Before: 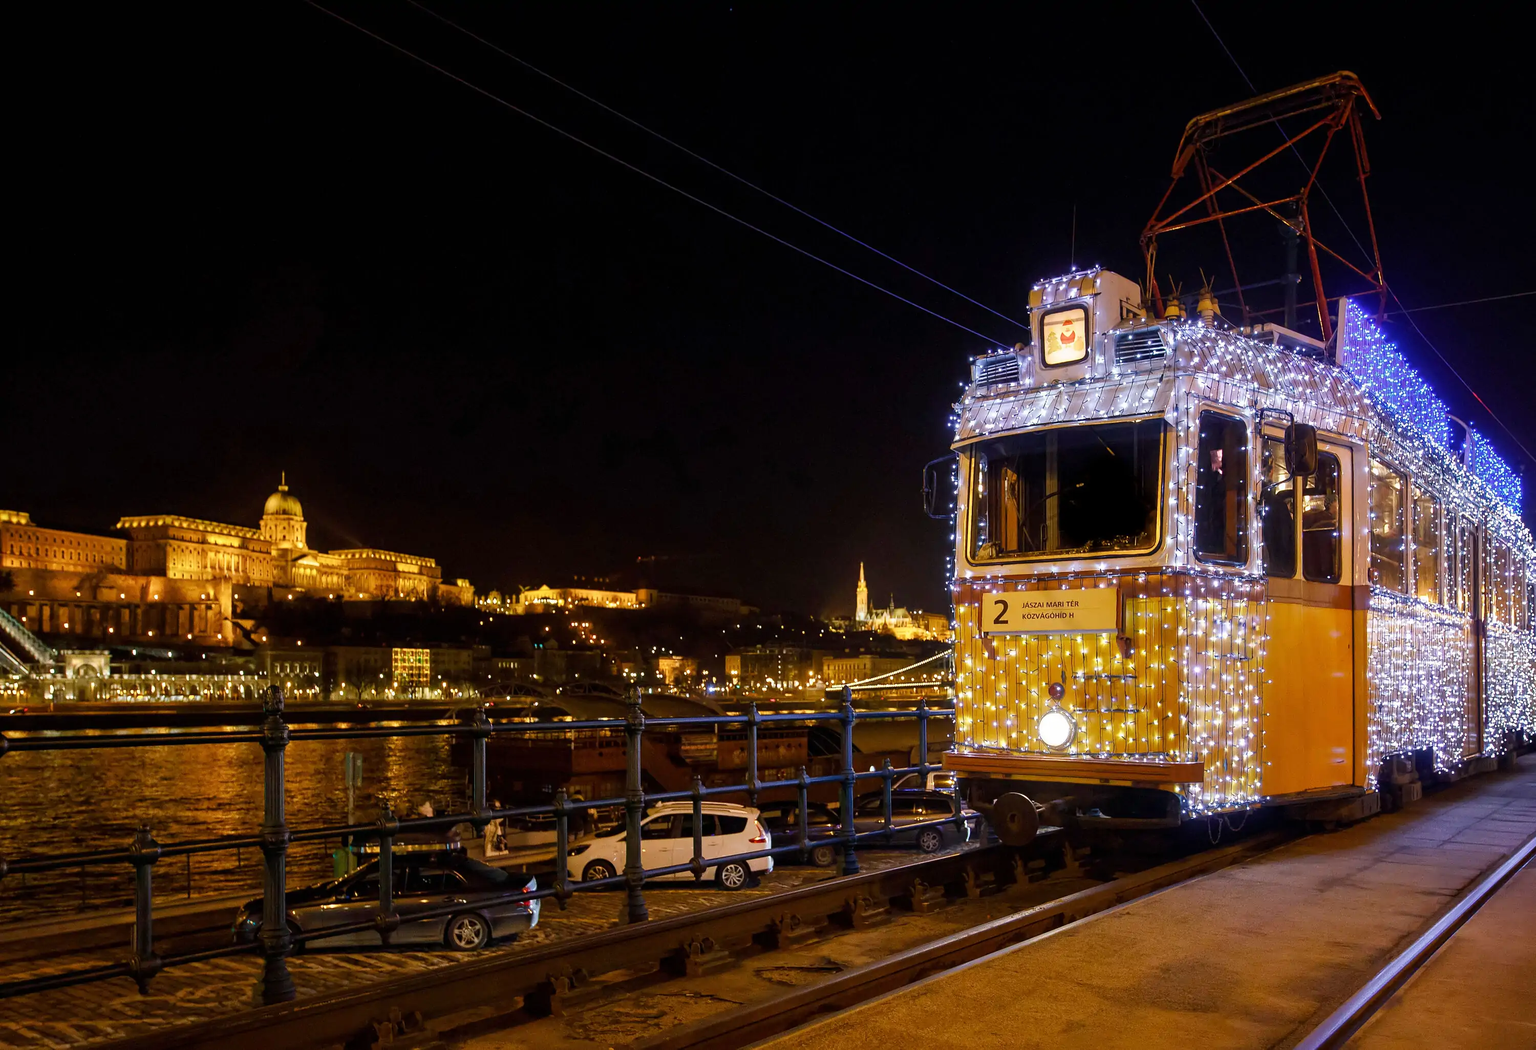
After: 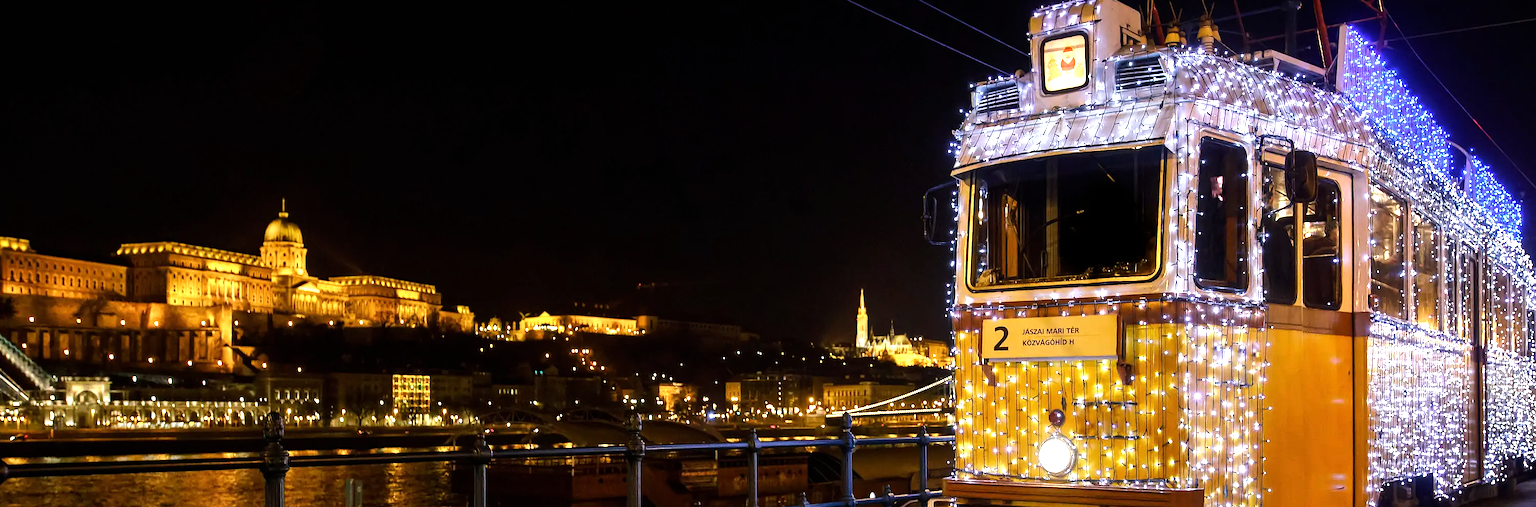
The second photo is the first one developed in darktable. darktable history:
crop and rotate: top 26.056%, bottom 25.543%
tone equalizer: -8 EV -0.75 EV, -7 EV -0.7 EV, -6 EV -0.6 EV, -5 EV -0.4 EV, -3 EV 0.4 EV, -2 EV 0.6 EV, -1 EV 0.7 EV, +0 EV 0.75 EV, edges refinement/feathering 500, mask exposure compensation -1.57 EV, preserve details no
